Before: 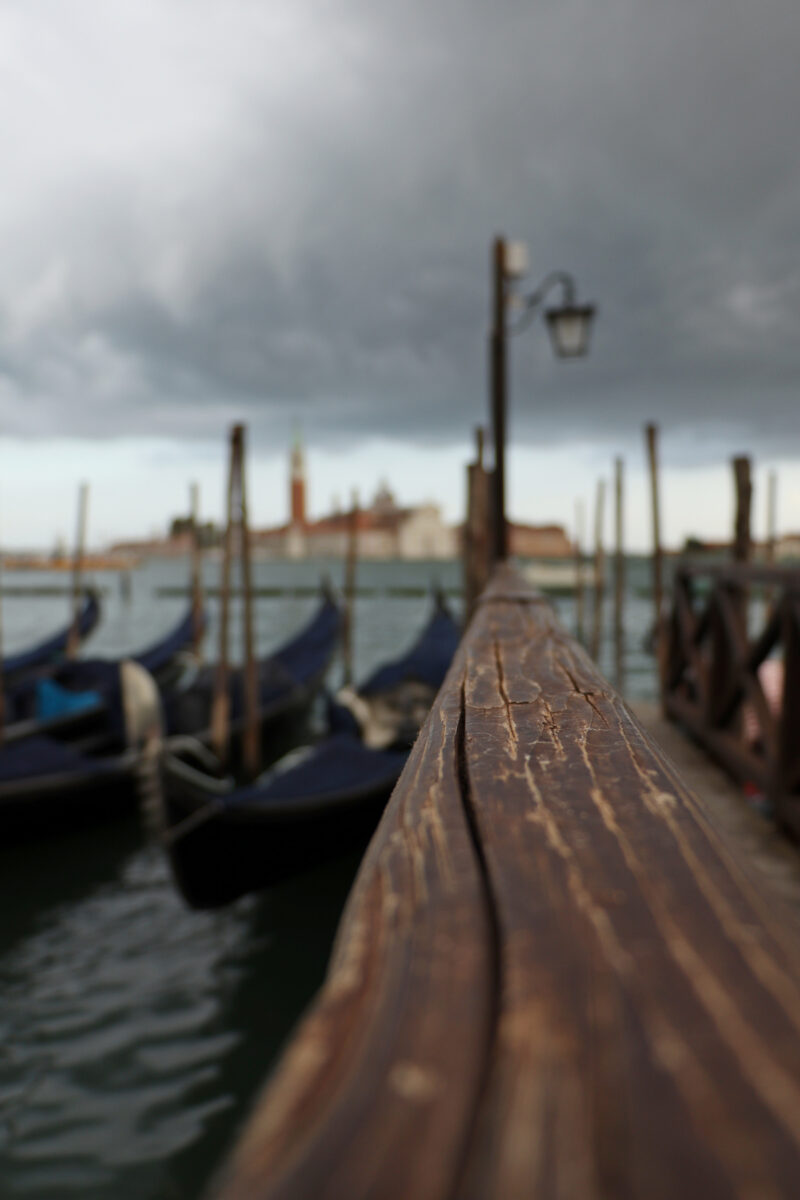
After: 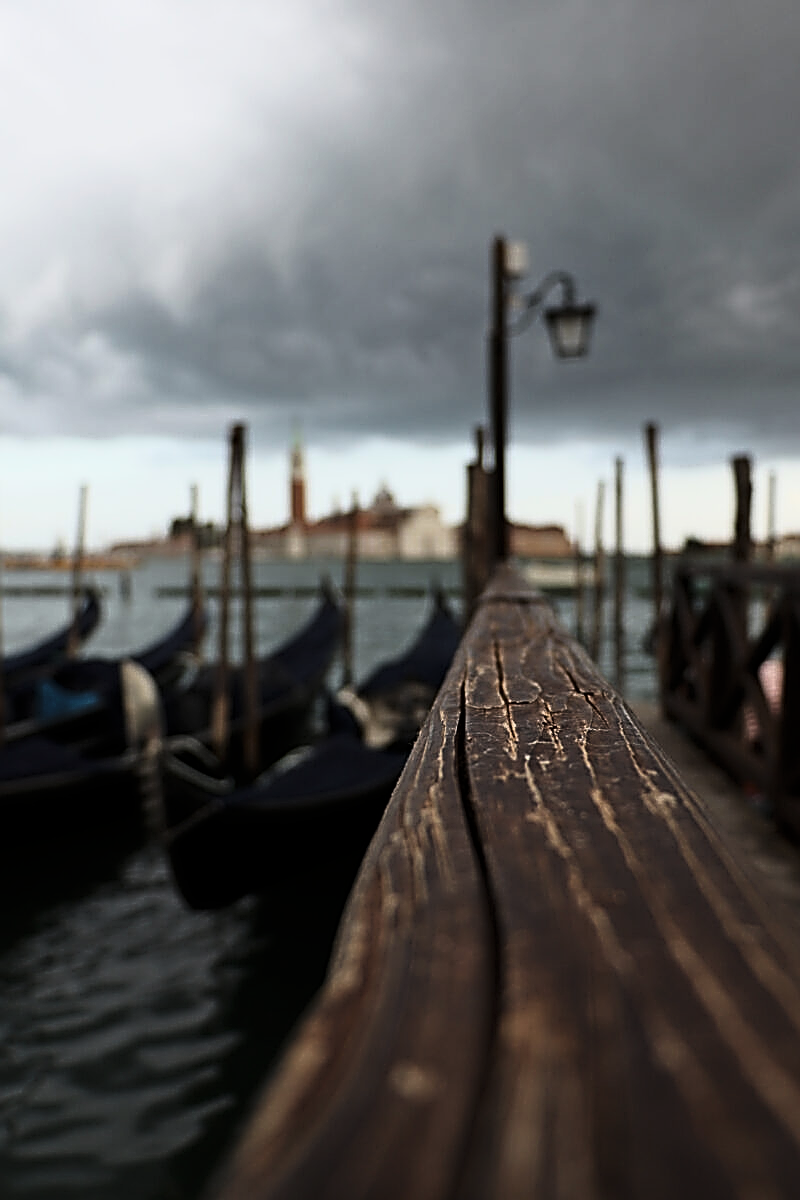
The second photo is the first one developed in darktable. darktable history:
sharpen: amount 2
tone curve: curves: ch0 [(0, 0) (0.042, 0.01) (0.223, 0.123) (0.59, 0.574) (0.802, 0.868) (1, 1)], color space Lab, linked channels, preserve colors none
